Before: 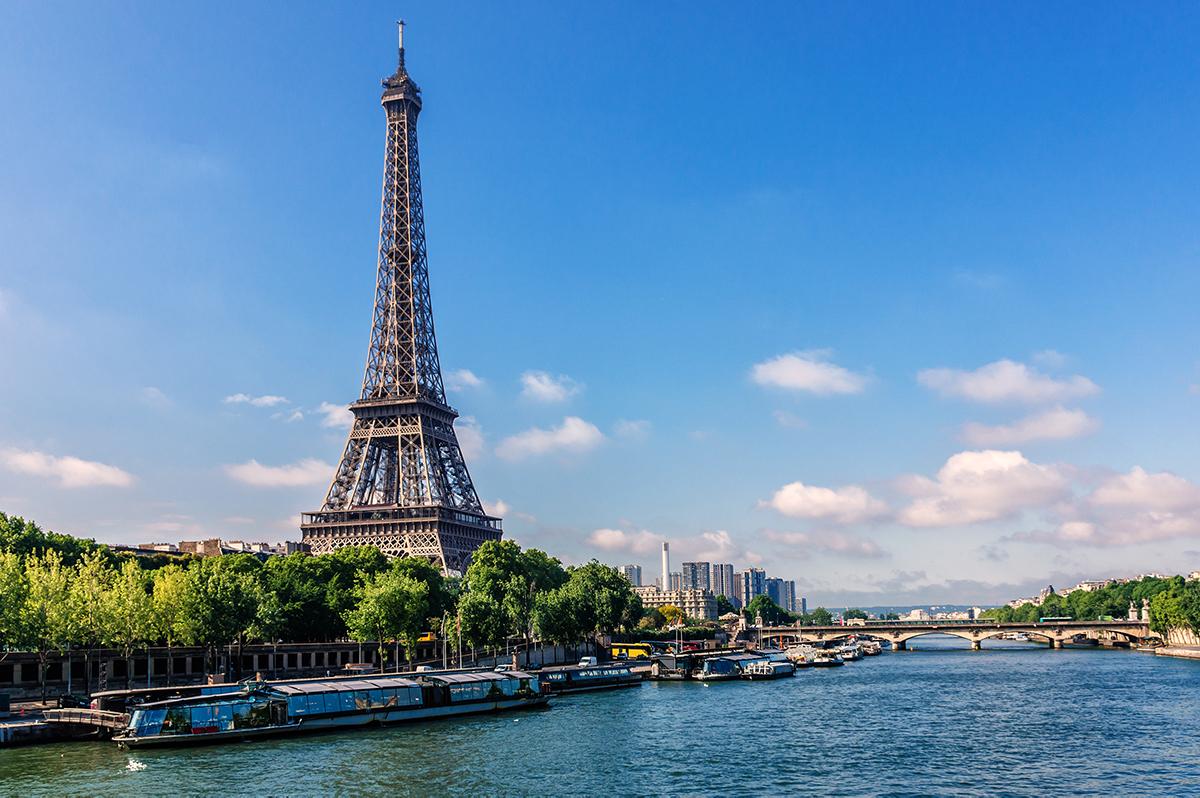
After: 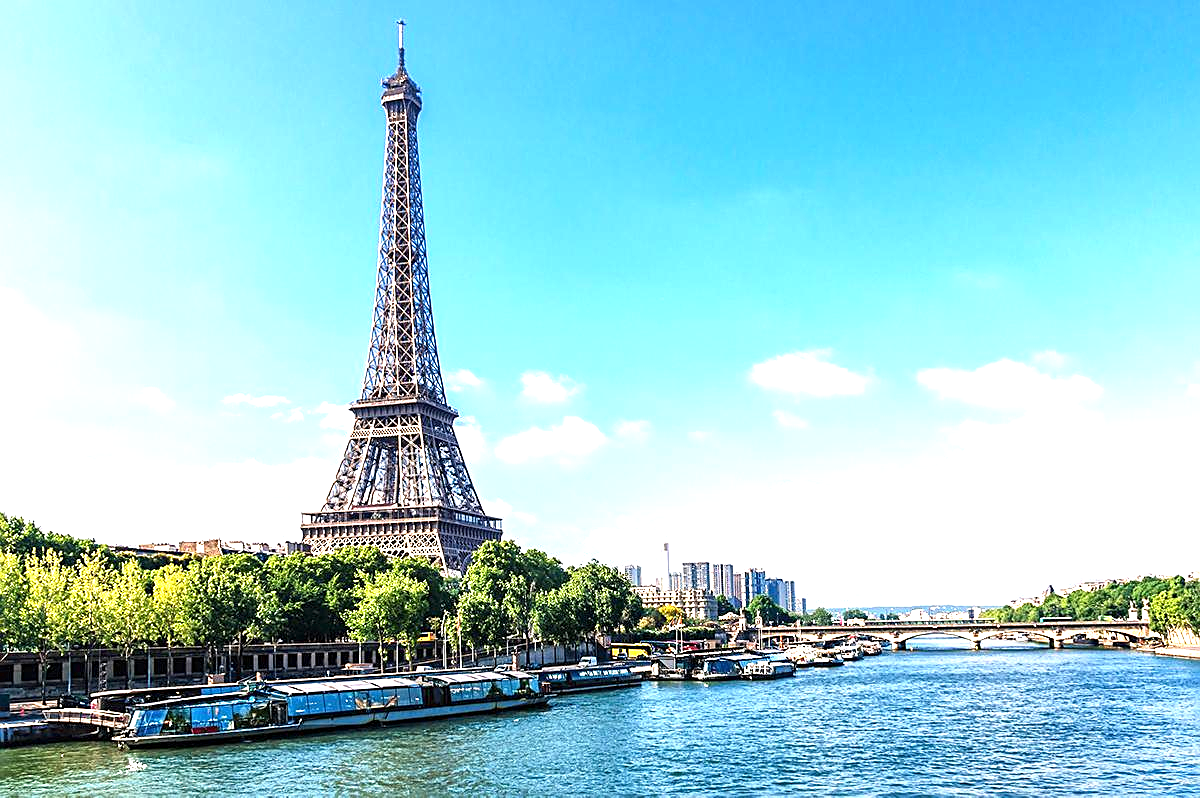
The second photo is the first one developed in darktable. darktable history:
exposure: exposure 1.5 EV, compensate highlight preservation false
sharpen: on, module defaults
